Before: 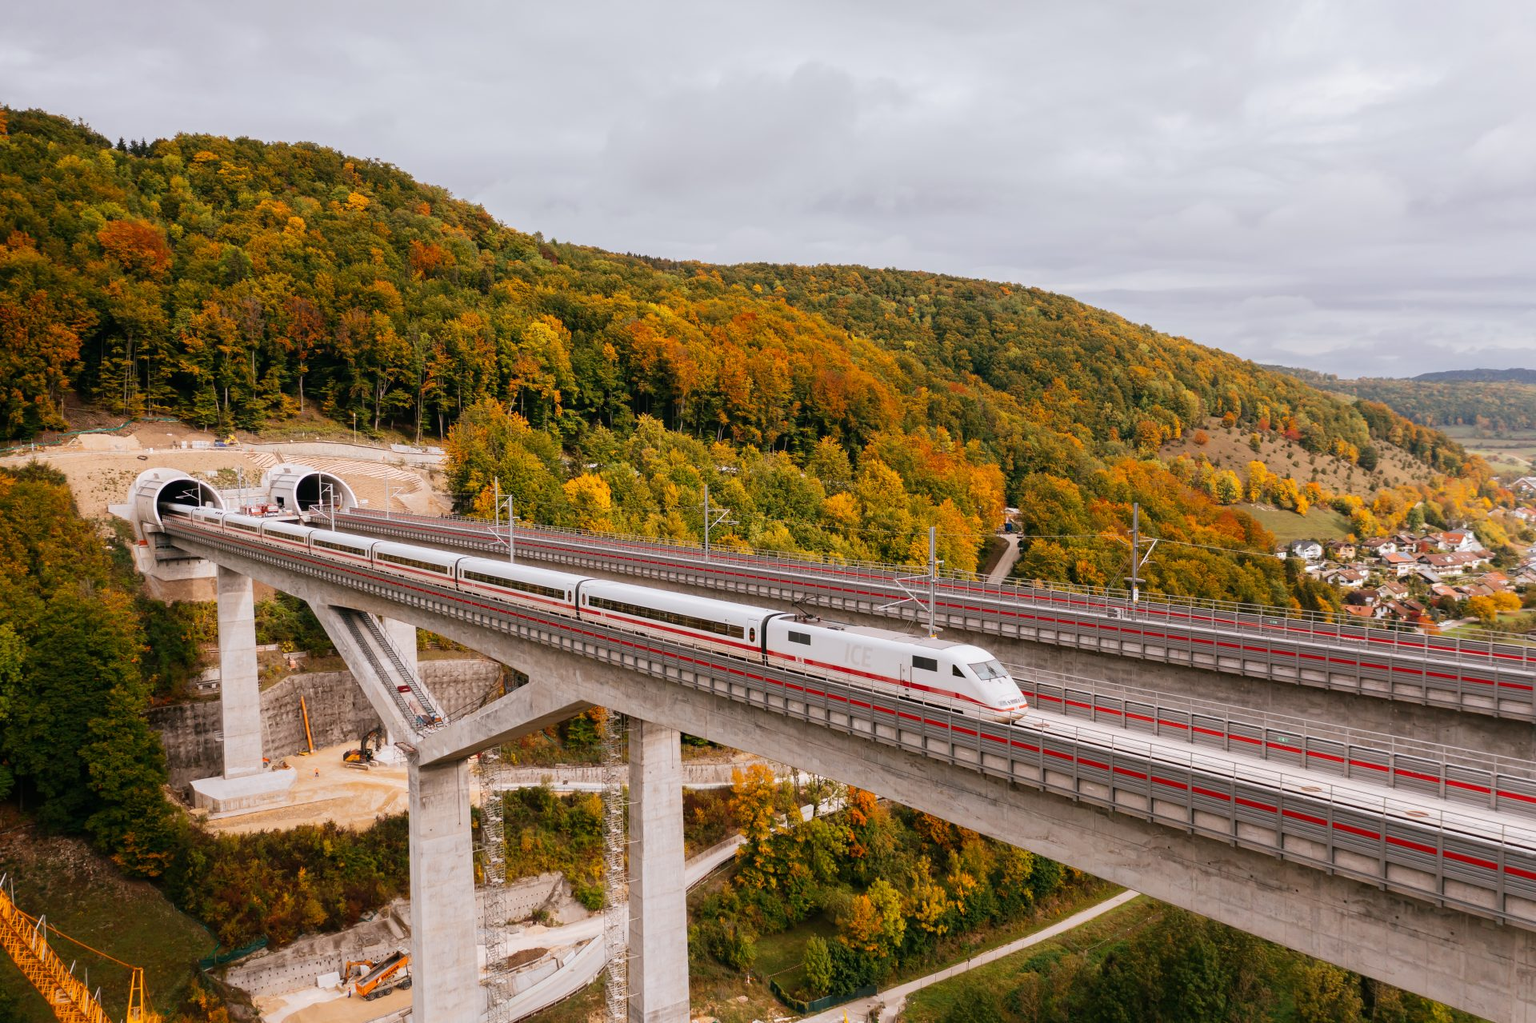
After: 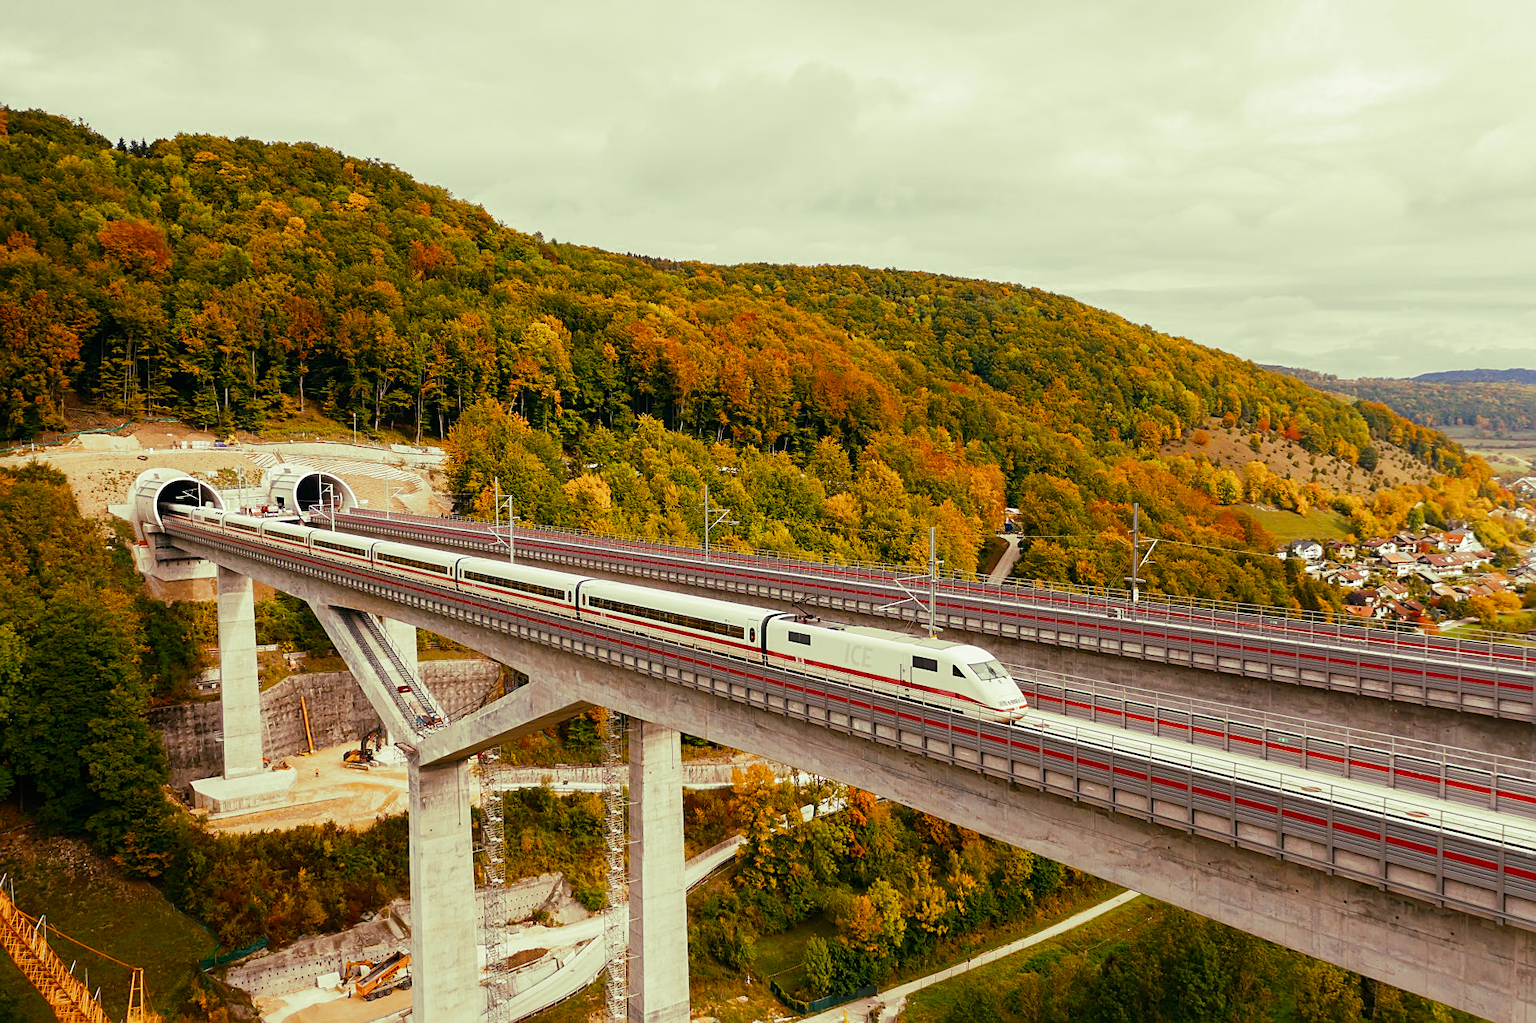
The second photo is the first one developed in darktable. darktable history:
split-toning: shadows › hue 290.82°, shadows › saturation 0.34, highlights › saturation 0.38, balance 0, compress 50%
sharpen: on, module defaults
color balance rgb: linear chroma grading › global chroma 15%, perceptual saturation grading › global saturation 30%
